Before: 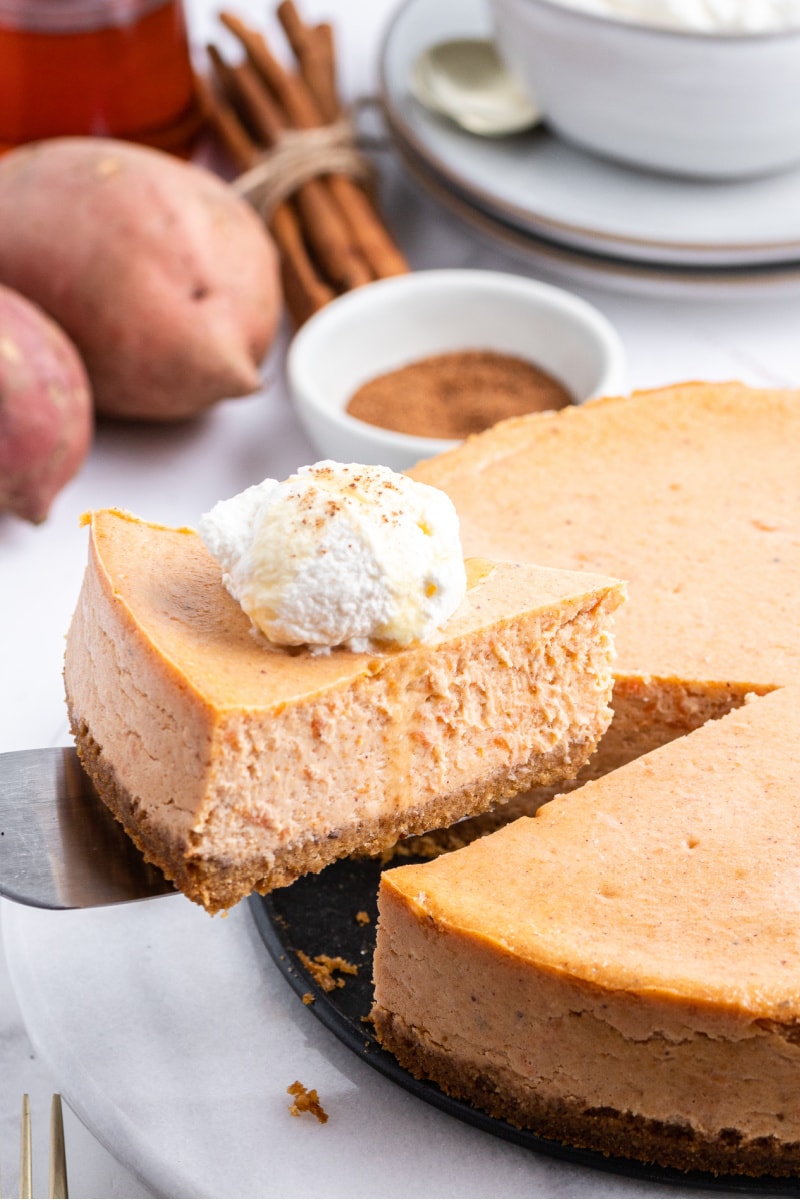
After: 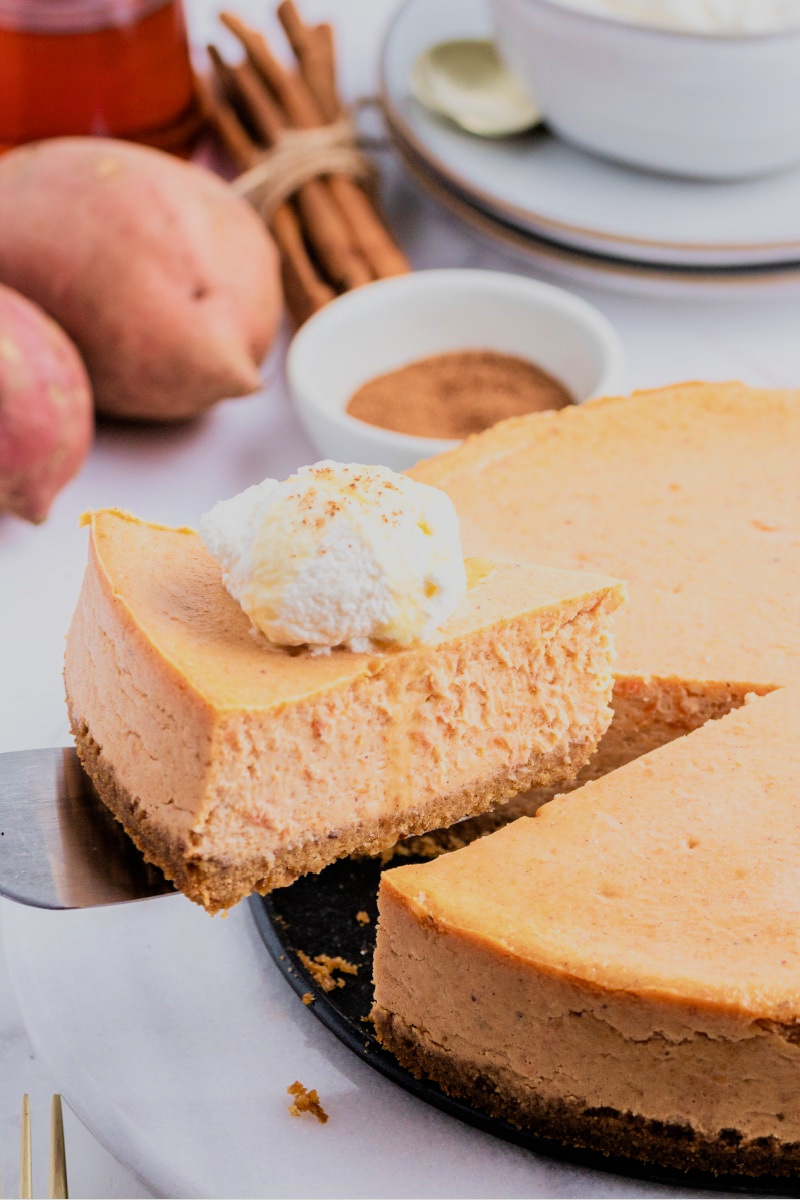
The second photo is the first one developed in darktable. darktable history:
filmic rgb: black relative exposure -6.97 EV, white relative exposure 5.61 EV, threshold 2.94 EV, hardness 2.86, enable highlight reconstruction true
exposure: exposure 0.296 EV, compensate highlight preservation false
velvia: strength 44.5%
